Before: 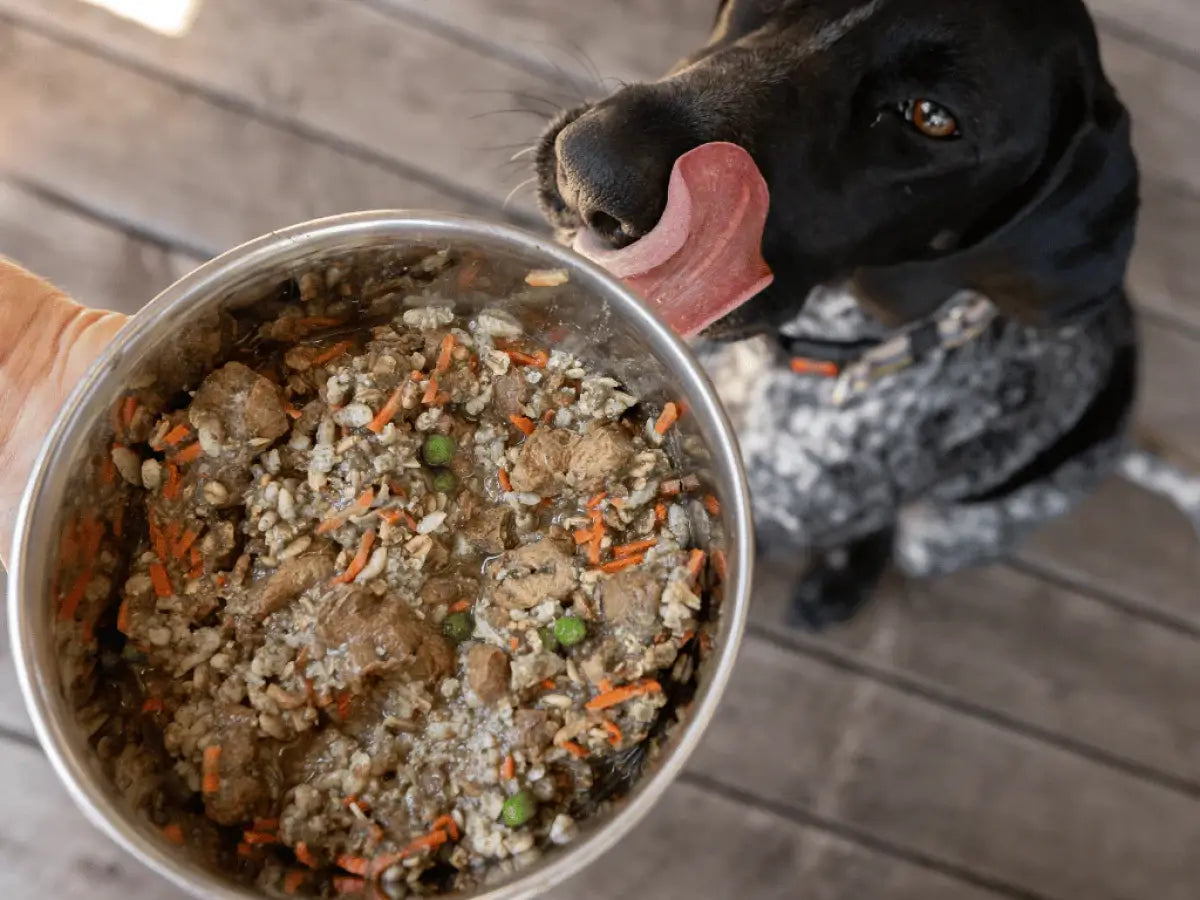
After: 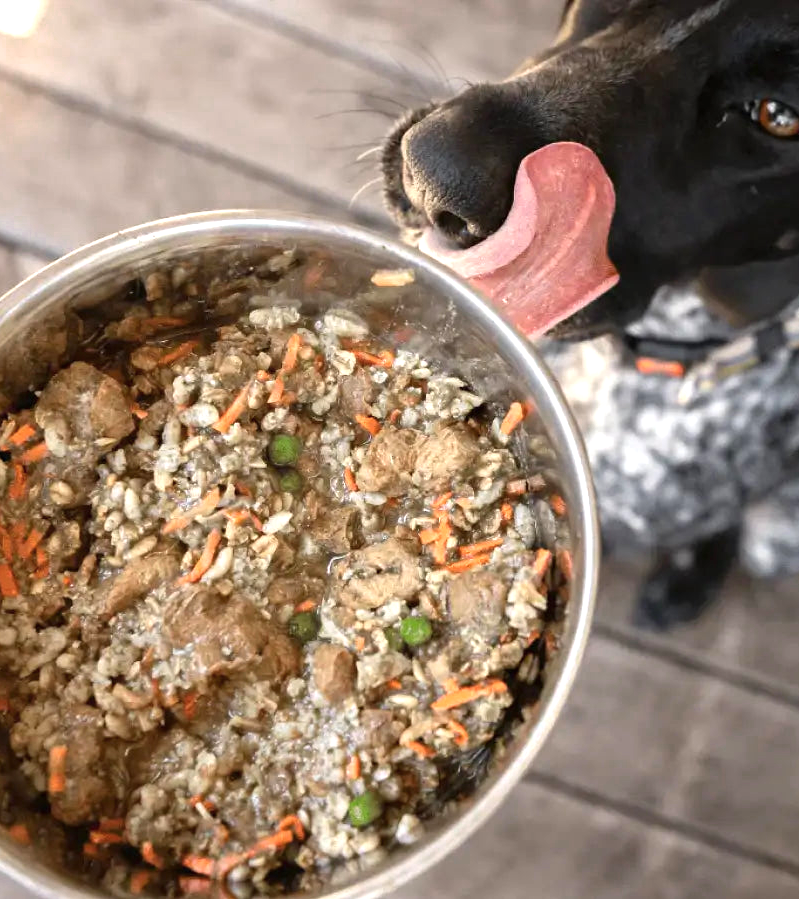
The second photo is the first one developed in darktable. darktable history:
color zones: curves: ch0 [(0, 0.465) (0.092, 0.596) (0.289, 0.464) (0.429, 0.453) (0.571, 0.464) (0.714, 0.455) (0.857, 0.462) (1, 0.465)]
exposure: black level correction 0, exposure 0.7 EV, compensate highlight preservation false
crop and rotate: left 12.84%, right 20.542%
